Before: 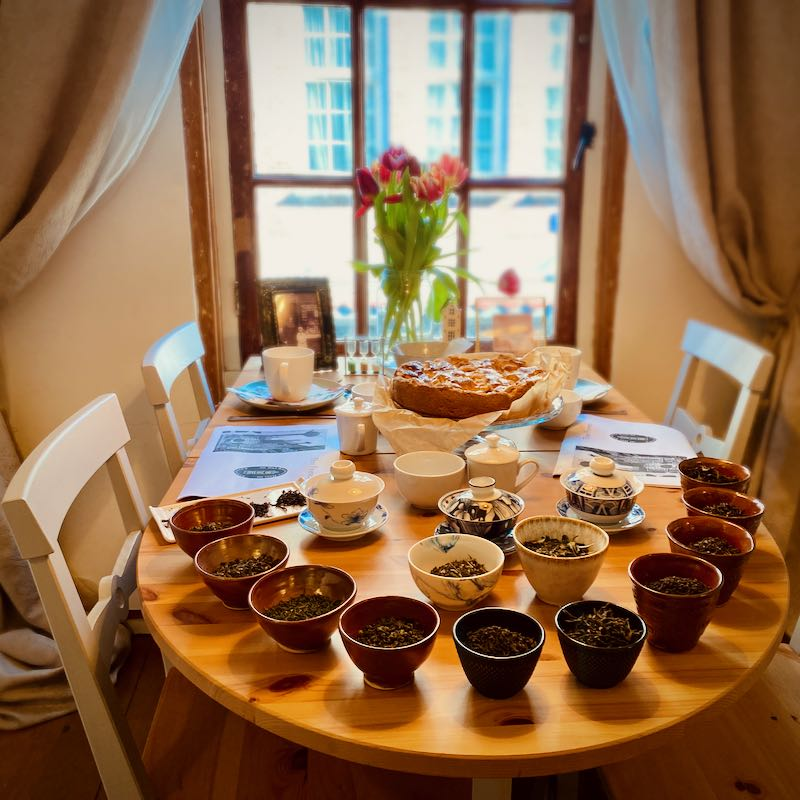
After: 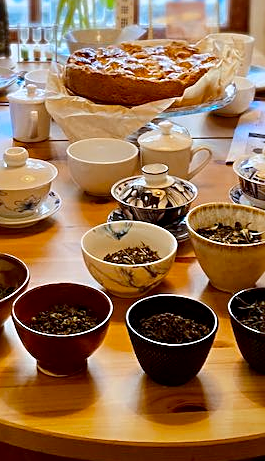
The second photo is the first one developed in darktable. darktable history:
sharpen: on, module defaults
white balance: red 0.948, green 1.02, blue 1.176
crop: left 40.878%, top 39.176%, right 25.993%, bottom 3.081%
